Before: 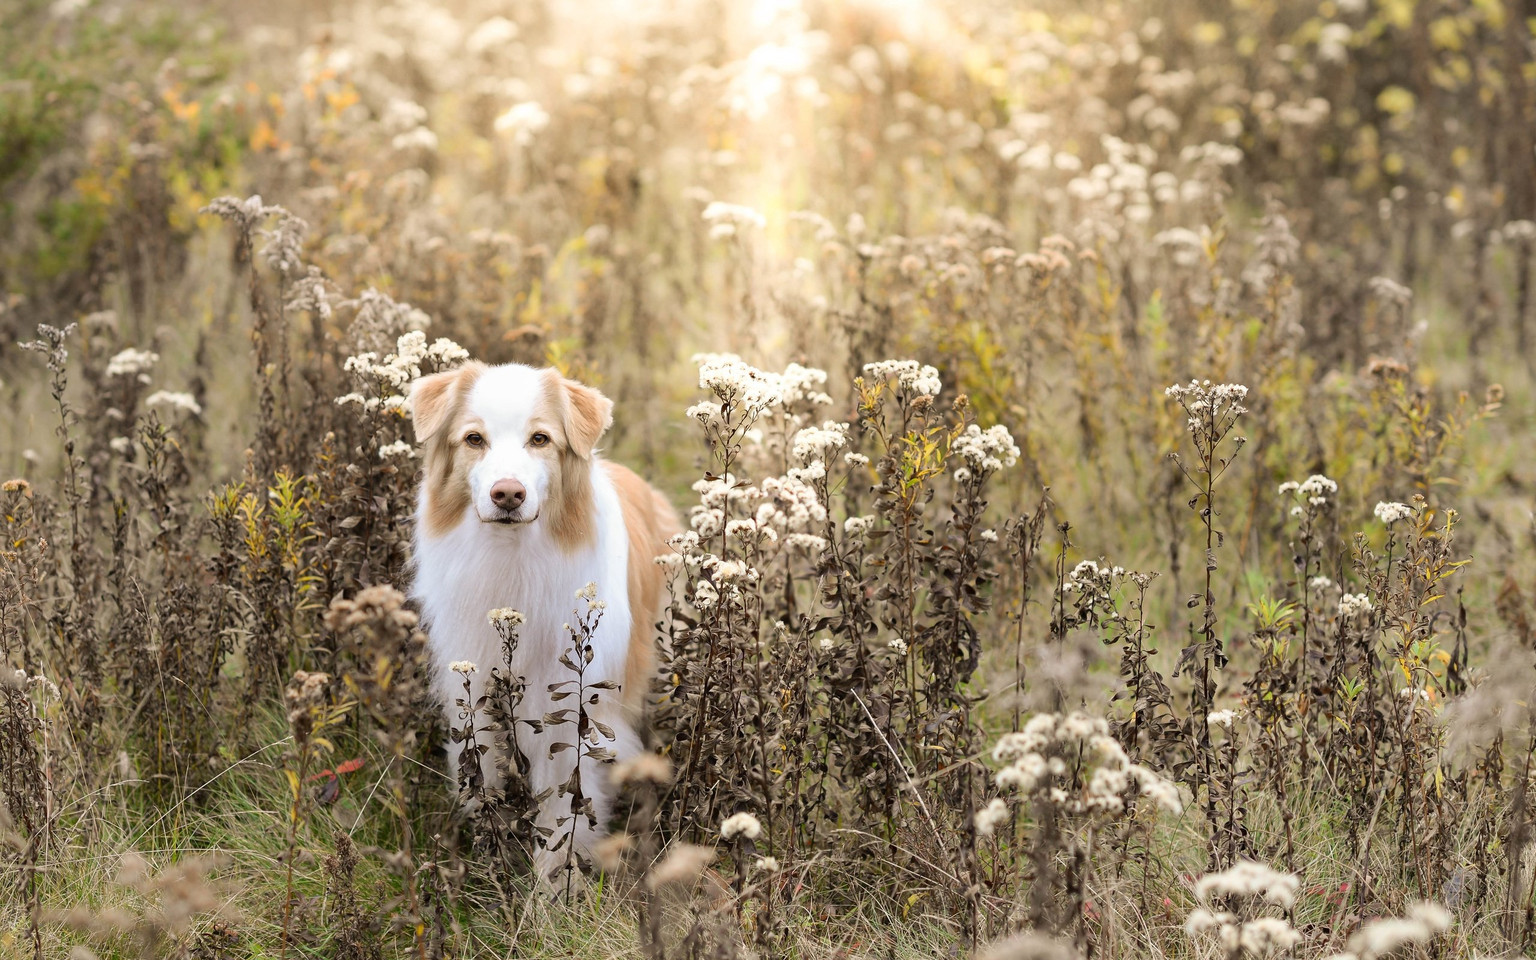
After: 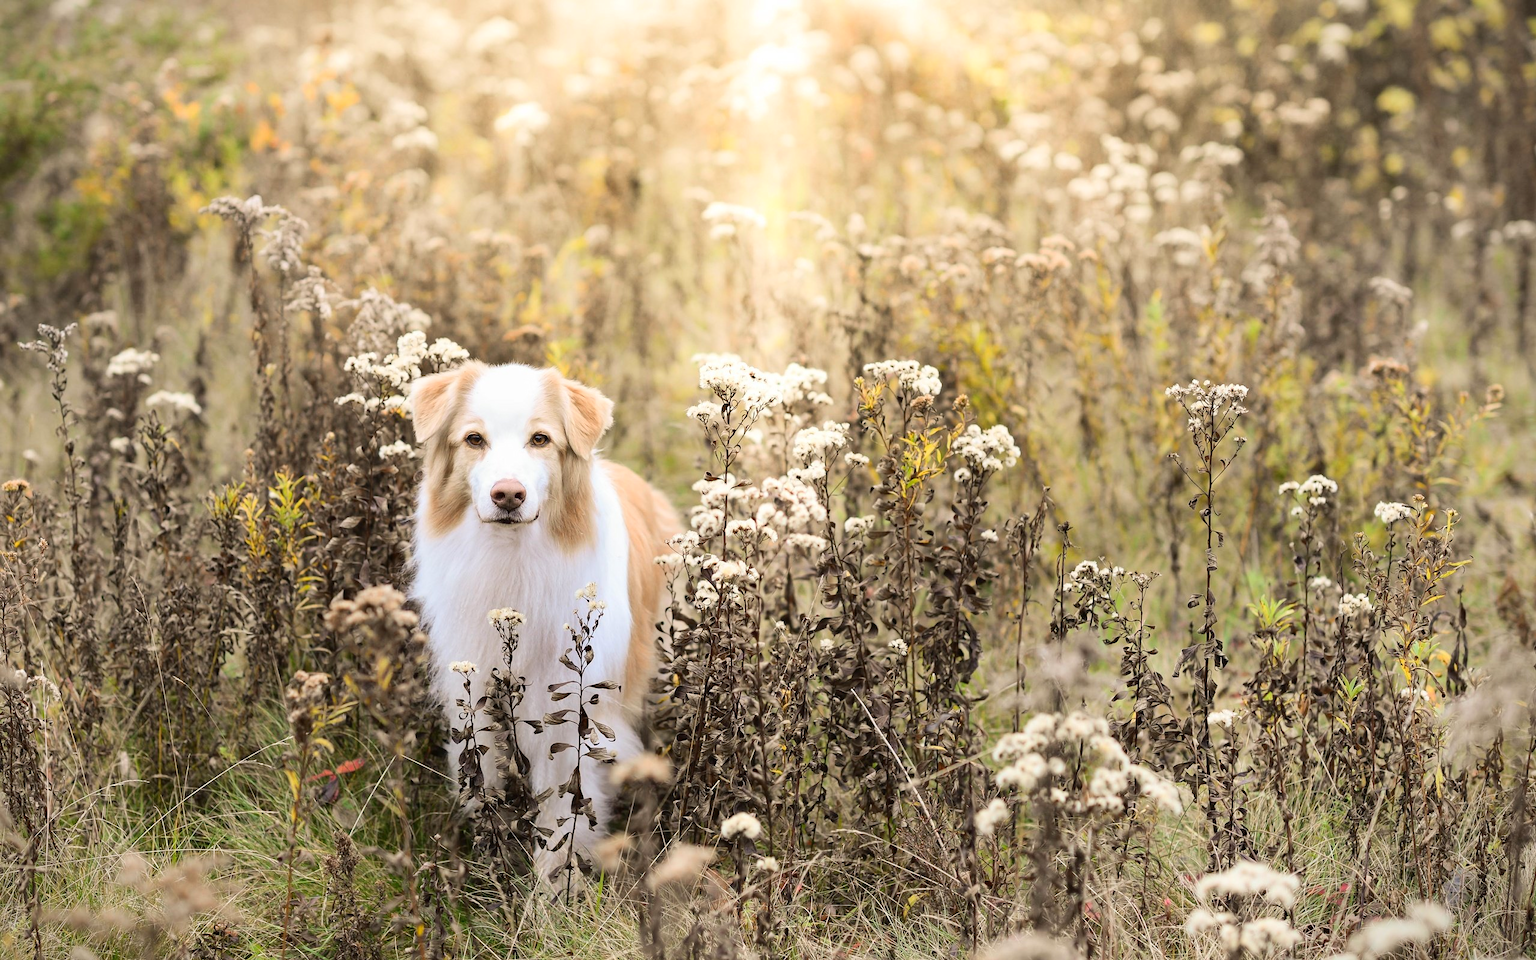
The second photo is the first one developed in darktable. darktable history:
tone curve: curves: ch0 [(0.016, 0.023) (0.248, 0.252) (0.732, 0.797) (1, 1)], color space Lab, linked channels, preserve colors none
vignetting: fall-off start 97.23%, saturation -0.024, center (-0.033, -0.042), width/height ratio 1.179, unbound false
